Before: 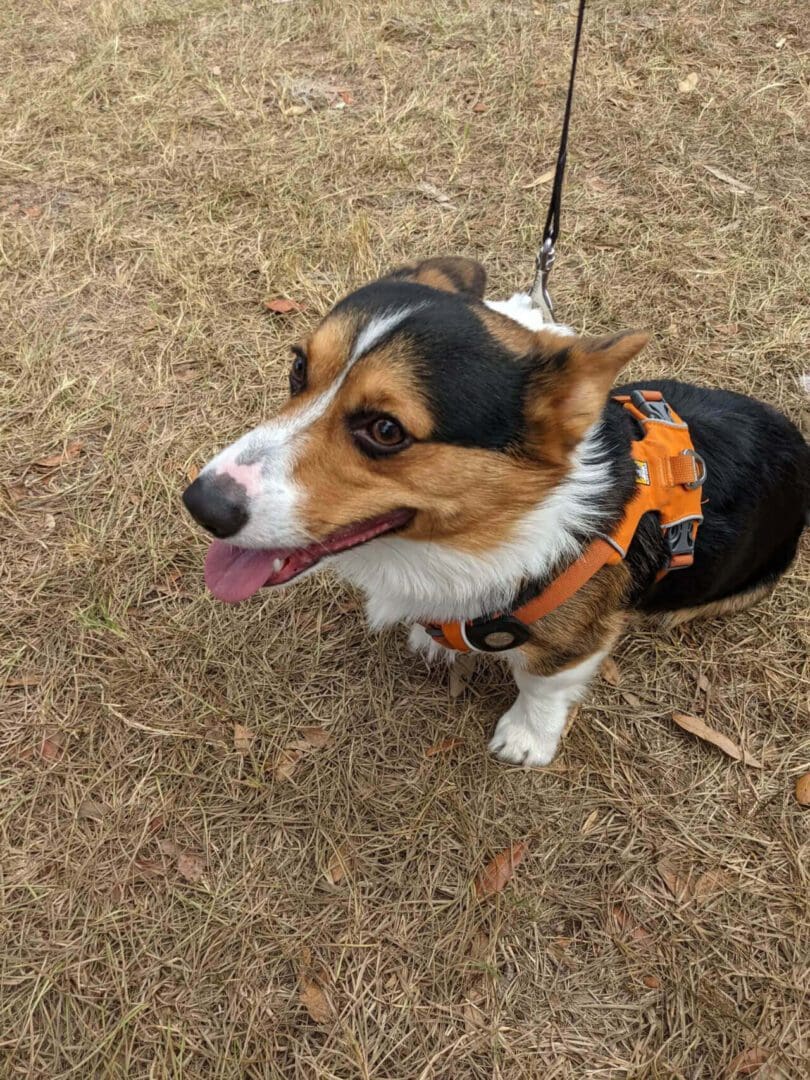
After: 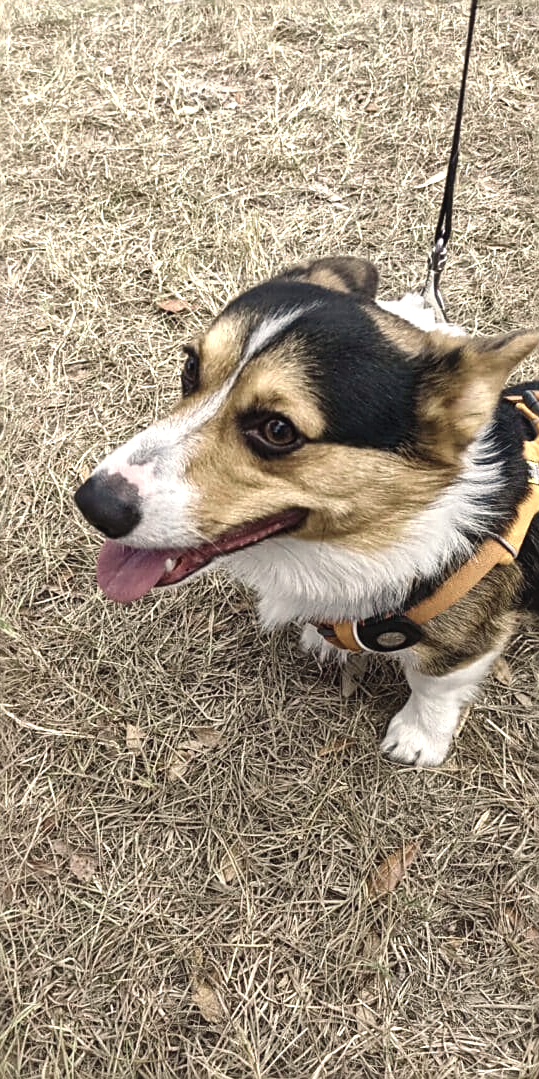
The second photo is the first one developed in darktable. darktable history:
sharpen: on, module defaults
crop and rotate: left 13.409%, right 19.924%
color balance rgb: shadows lift › chroma 2%, shadows lift › hue 247.2°, power › chroma 0.3%, power › hue 25.2°, highlights gain › chroma 3%, highlights gain › hue 60°, global offset › luminance 0.75%, perceptual saturation grading › global saturation 20%, perceptual saturation grading › highlights -20%, perceptual saturation grading › shadows 30%, global vibrance 20%
color zones: curves: ch0 [(0.25, 0.667) (0.758, 0.368)]; ch1 [(0.215, 0.245) (0.761, 0.373)]; ch2 [(0.247, 0.554) (0.761, 0.436)]
tone equalizer: on, module defaults
local contrast: mode bilateral grid, contrast 20, coarseness 50, detail 144%, midtone range 0.2
